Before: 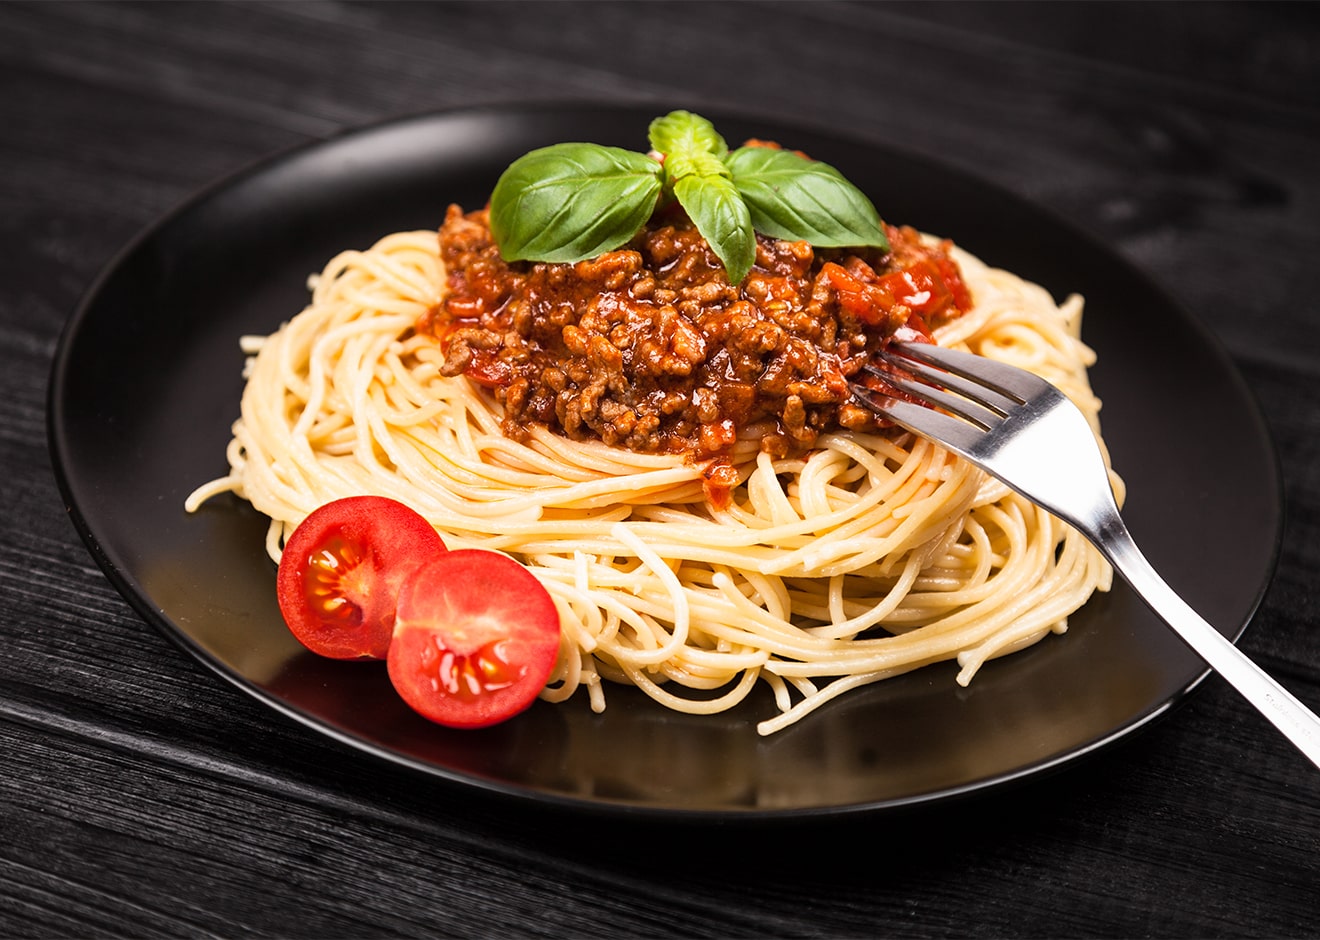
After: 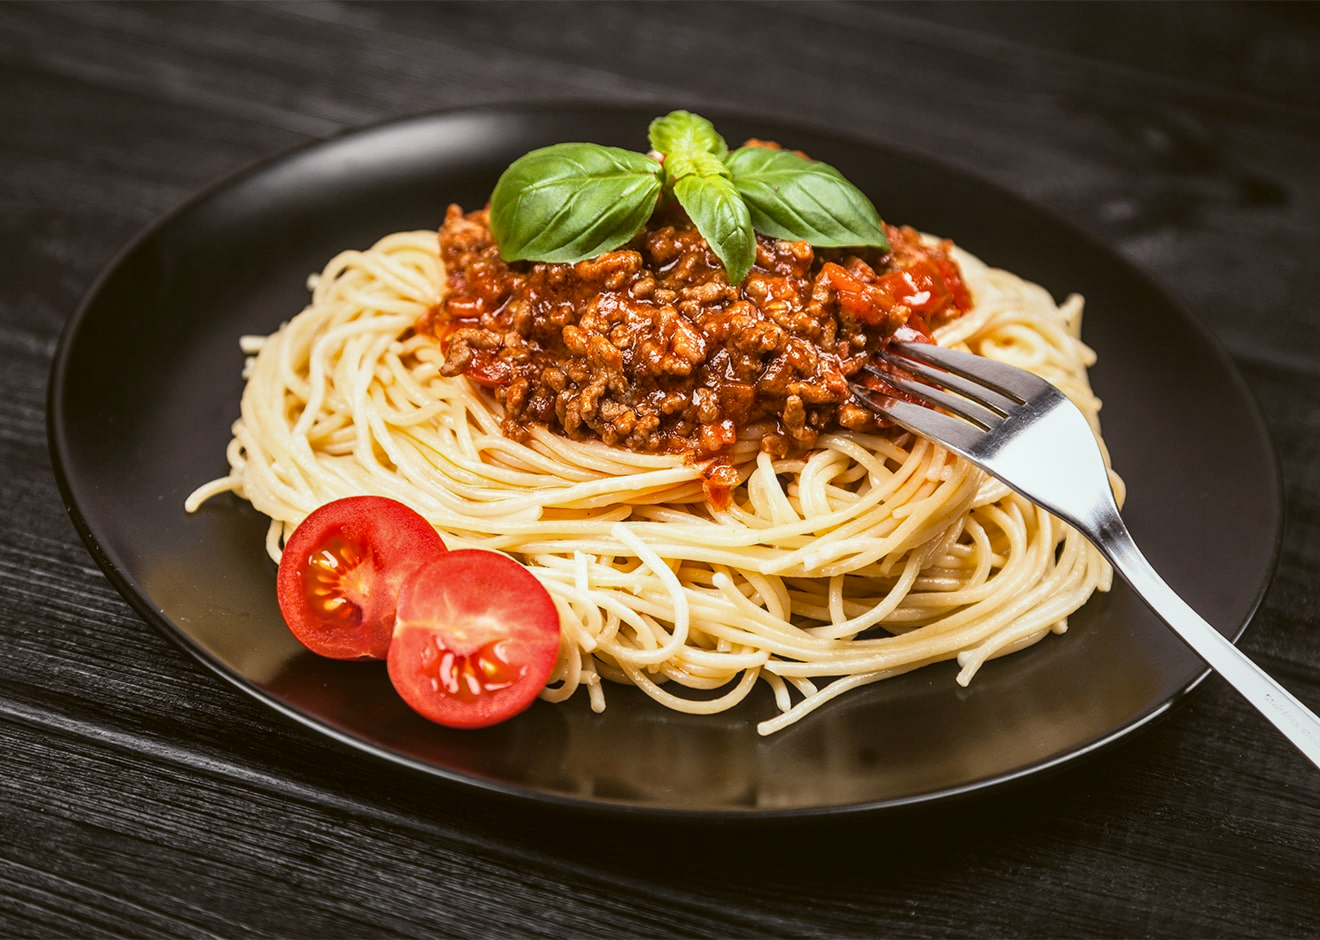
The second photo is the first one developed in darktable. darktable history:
local contrast: on, module defaults
color balance: lift [1.004, 1.002, 1.002, 0.998], gamma [1, 1.007, 1.002, 0.993], gain [1, 0.977, 1.013, 1.023], contrast -3.64%
